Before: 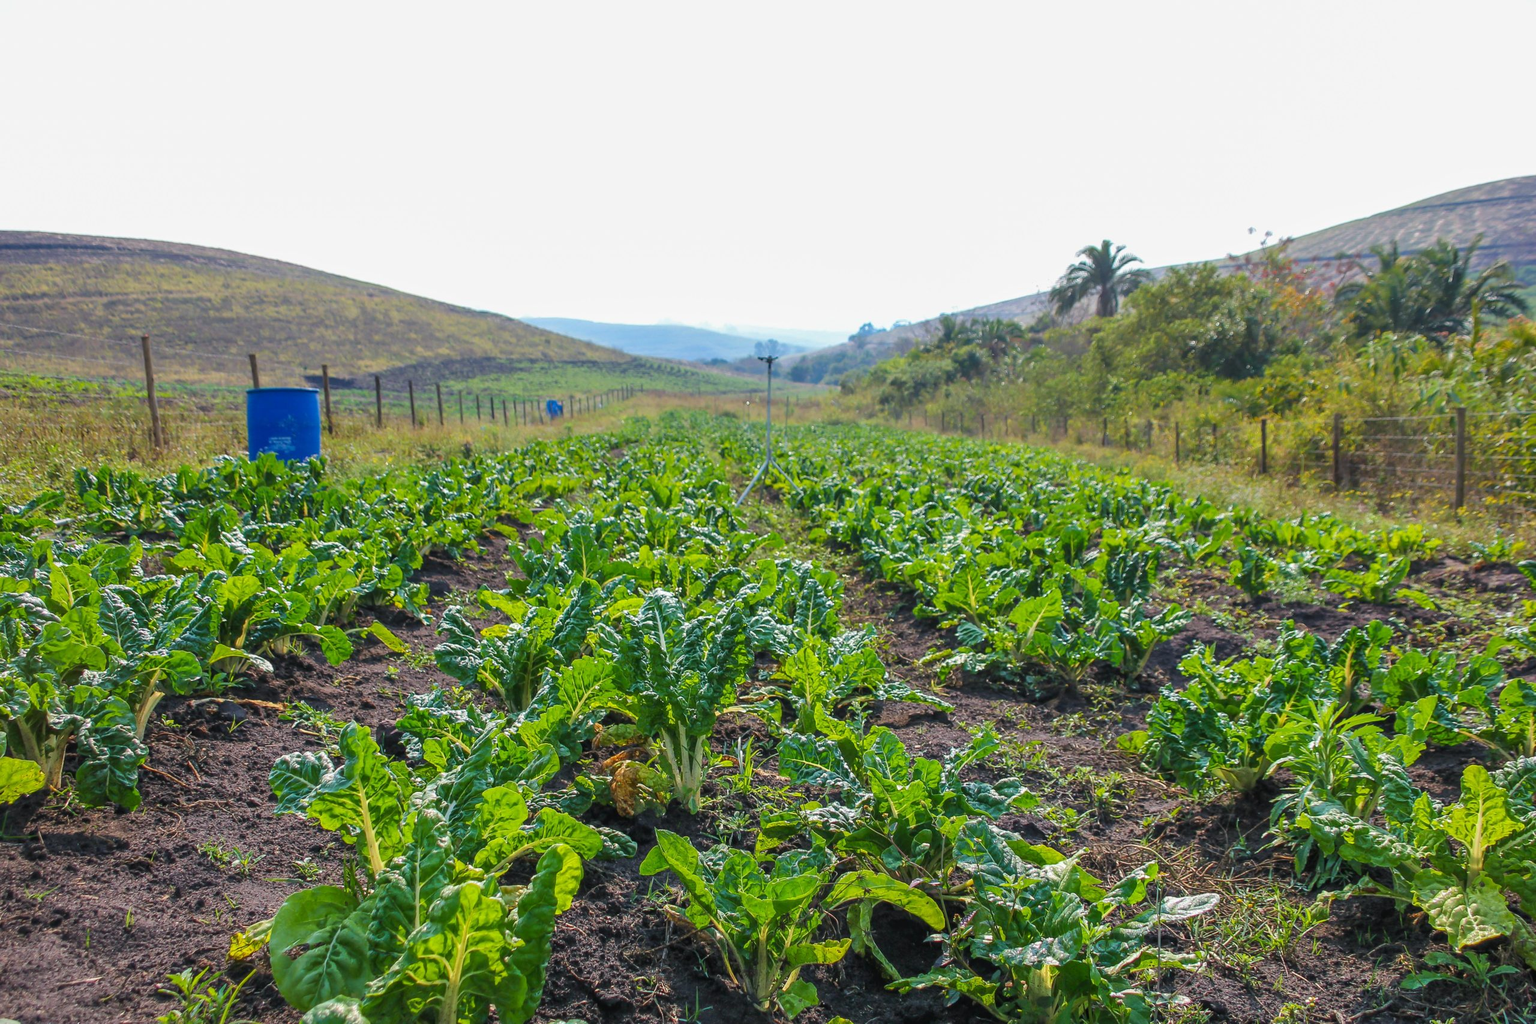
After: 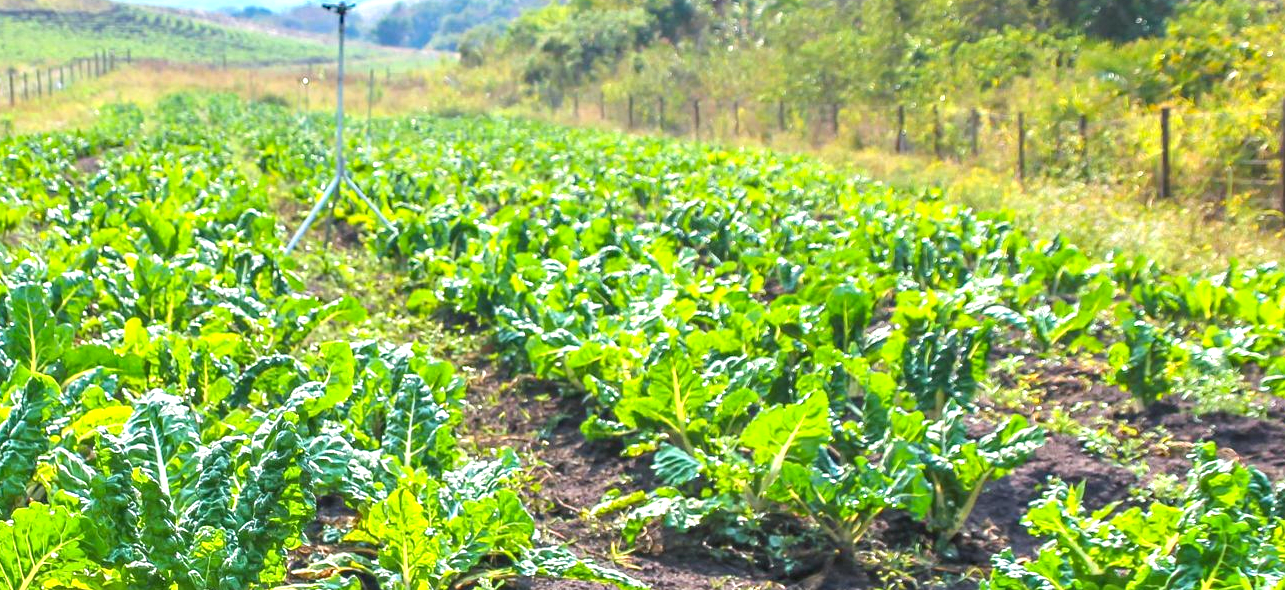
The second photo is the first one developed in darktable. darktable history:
crop: left 36.771%, top 34.666%, right 13.001%, bottom 30.766%
exposure: black level correction 0, exposure 1.2 EV, compensate highlight preservation false
haze removal: compatibility mode true, adaptive false
